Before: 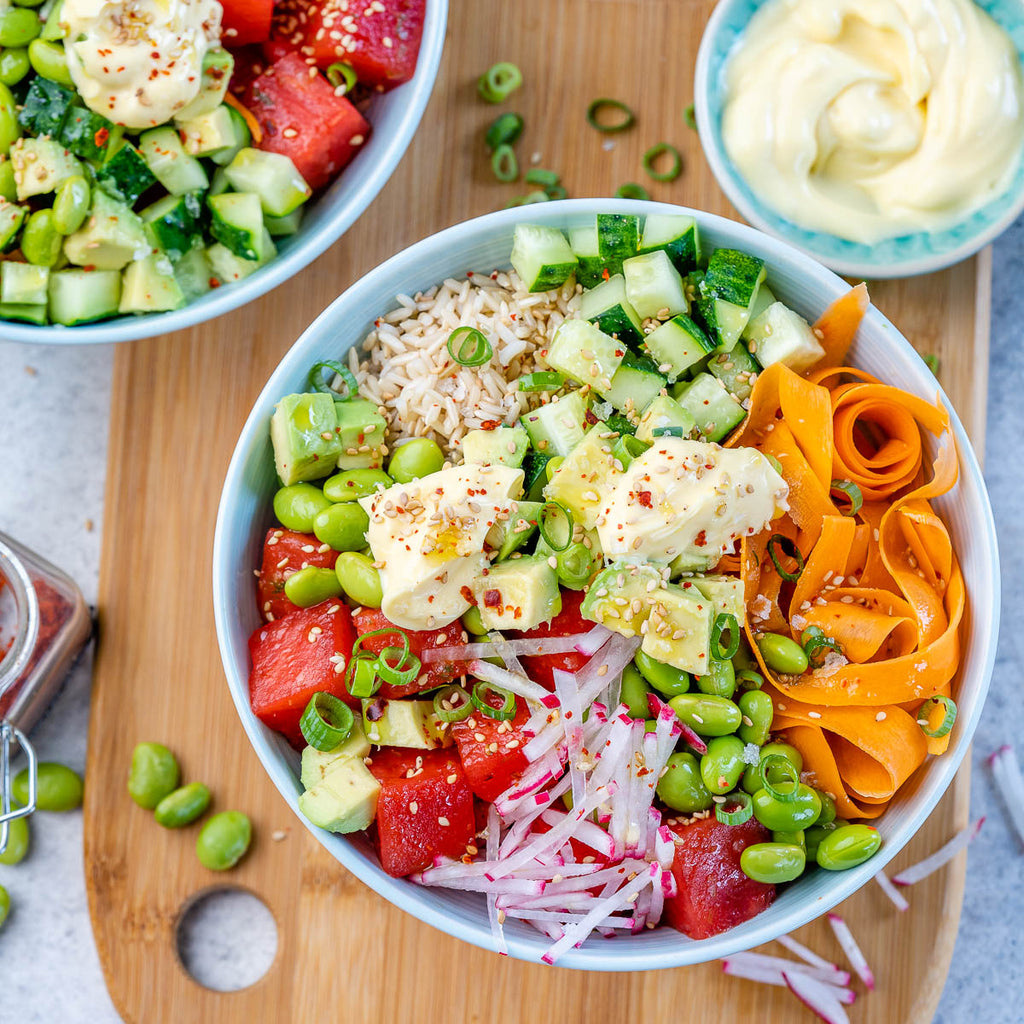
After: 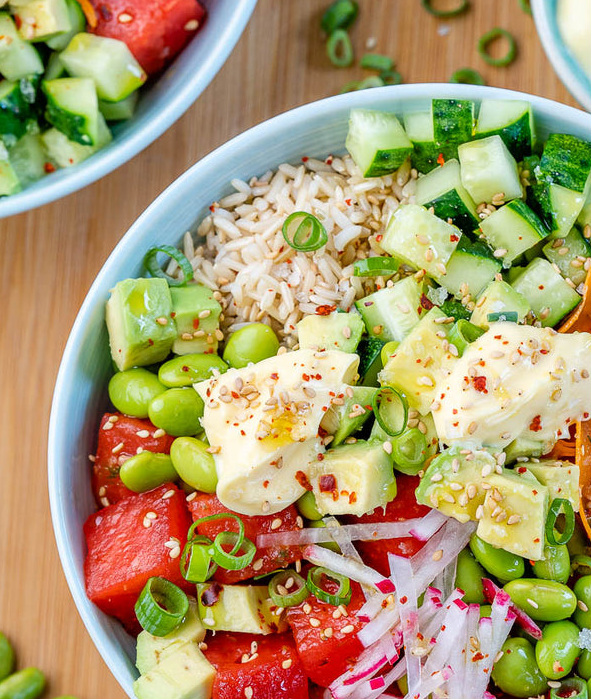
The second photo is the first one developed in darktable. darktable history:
crop: left 16.183%, top 11.275%, right 26.051%, bottom 20.373%
